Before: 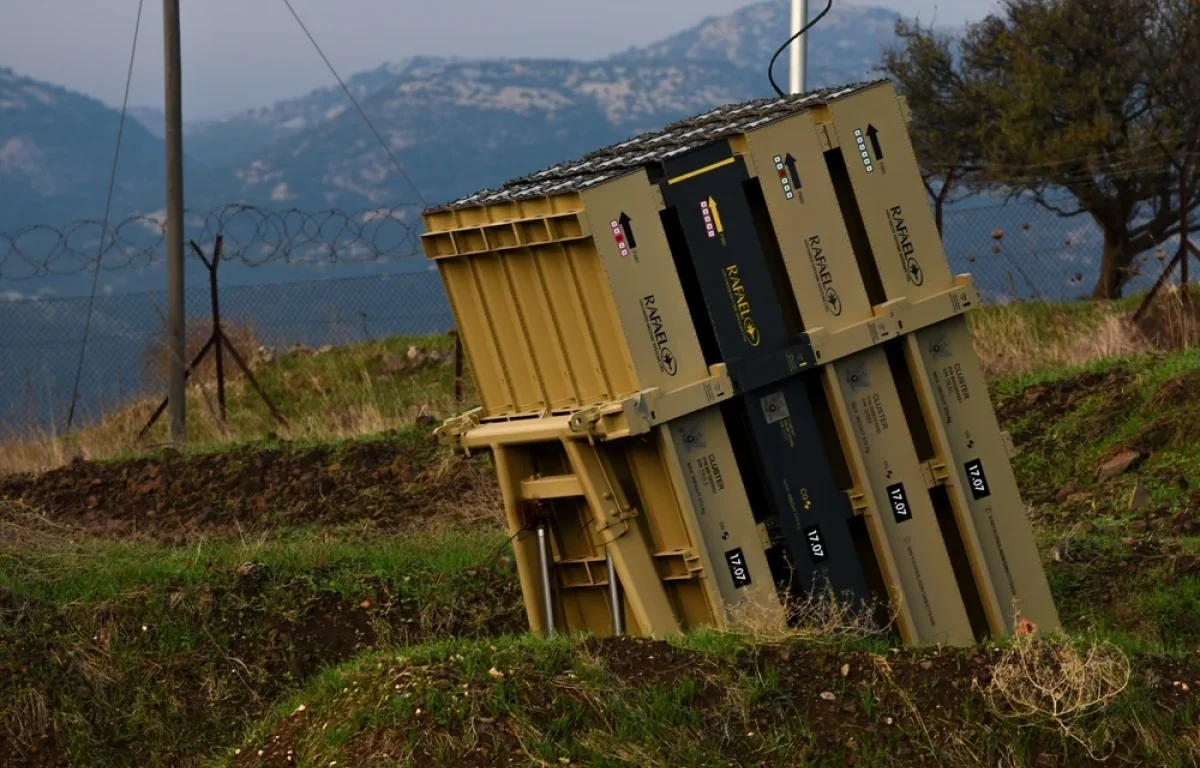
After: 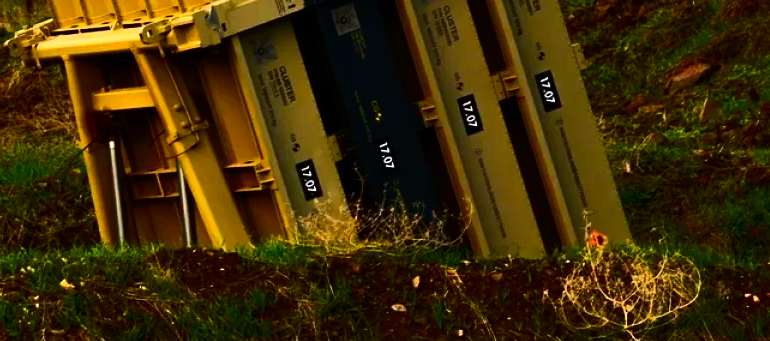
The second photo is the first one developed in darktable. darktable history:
tone equalizer: -8 EV -0.737 EV, -7 EV -0.67 EV, -6 EV -0.62 EV, -5 EV -0.372 EV, -3 EV 0.378 EV, -2 EV 0.6 EV, -1 EV 0.7 EV, +0 EV 0.752 EV, edges refinement/feathering 500, mask exposure compensation -1.57 EV, preserve details no
color correction: highlights a* -0.218, highlights b* -0.076
crop and rotate: left 35.784%, top 50.573%, bottom 4.948%
contrast brightness saturation: contrast 0.259, brightness 0.021, saturation 0.888
